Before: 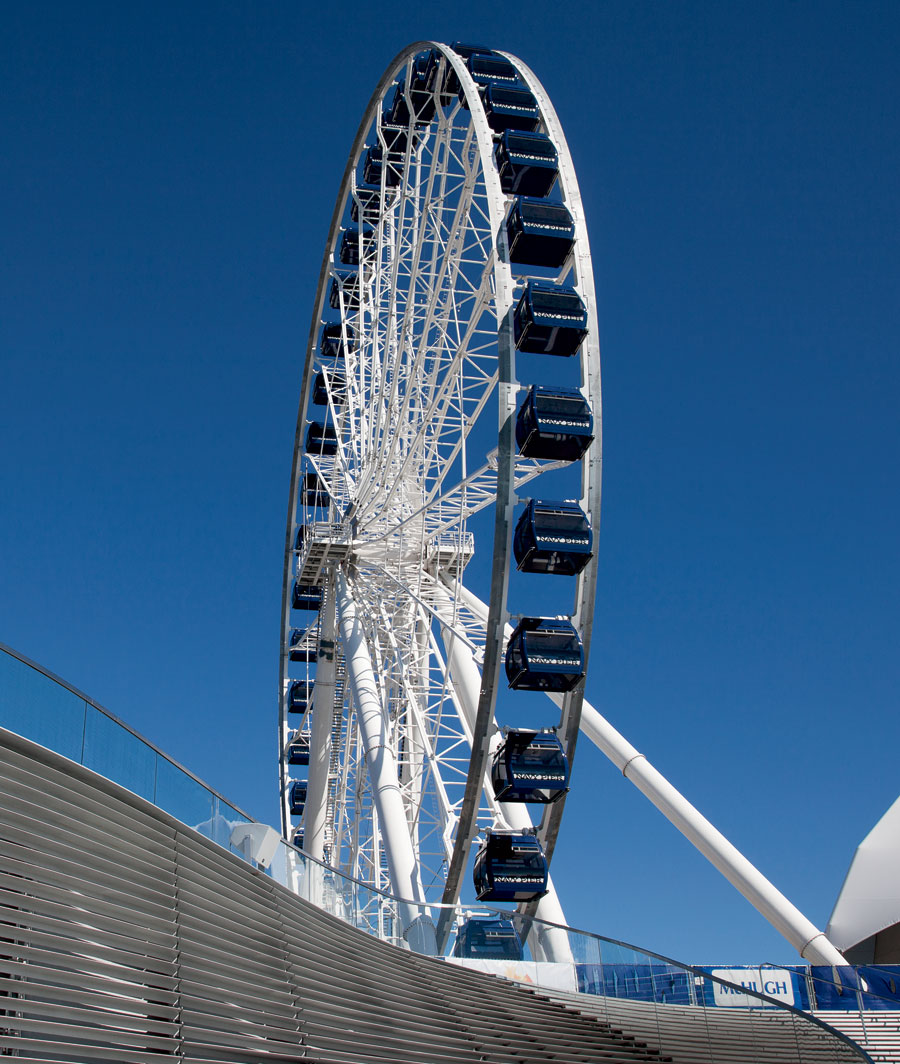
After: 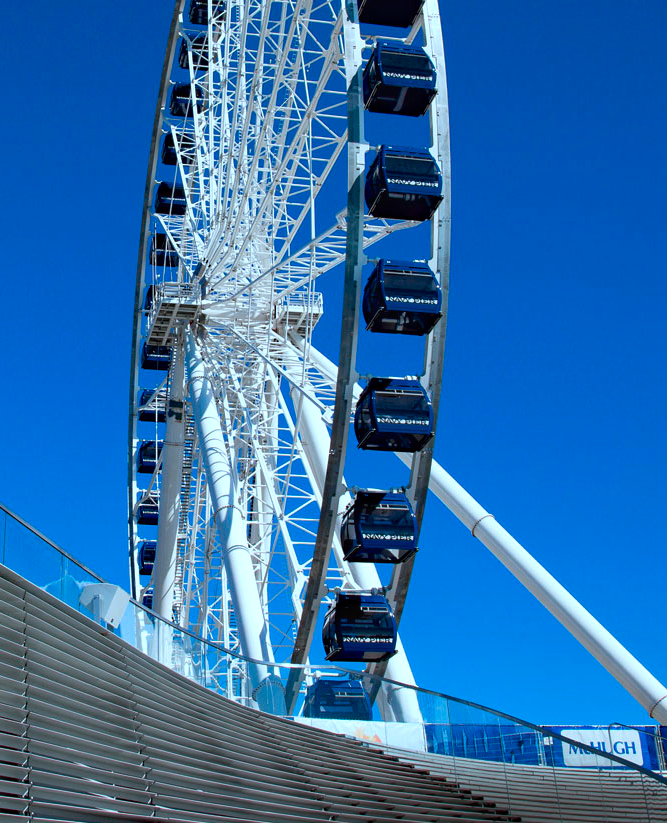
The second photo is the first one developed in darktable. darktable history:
crop: left 16.85%, top 22.597%, right 9.004%
color correction: highlights a* -10.5, highlights b* -19.53
exposure: black level correction -0.001, exposure 0.08 EV, compensate highlight preservation false
contrast brightness saturation: saturation 0.5
haze removal: compatibility mode true, adaptive false
